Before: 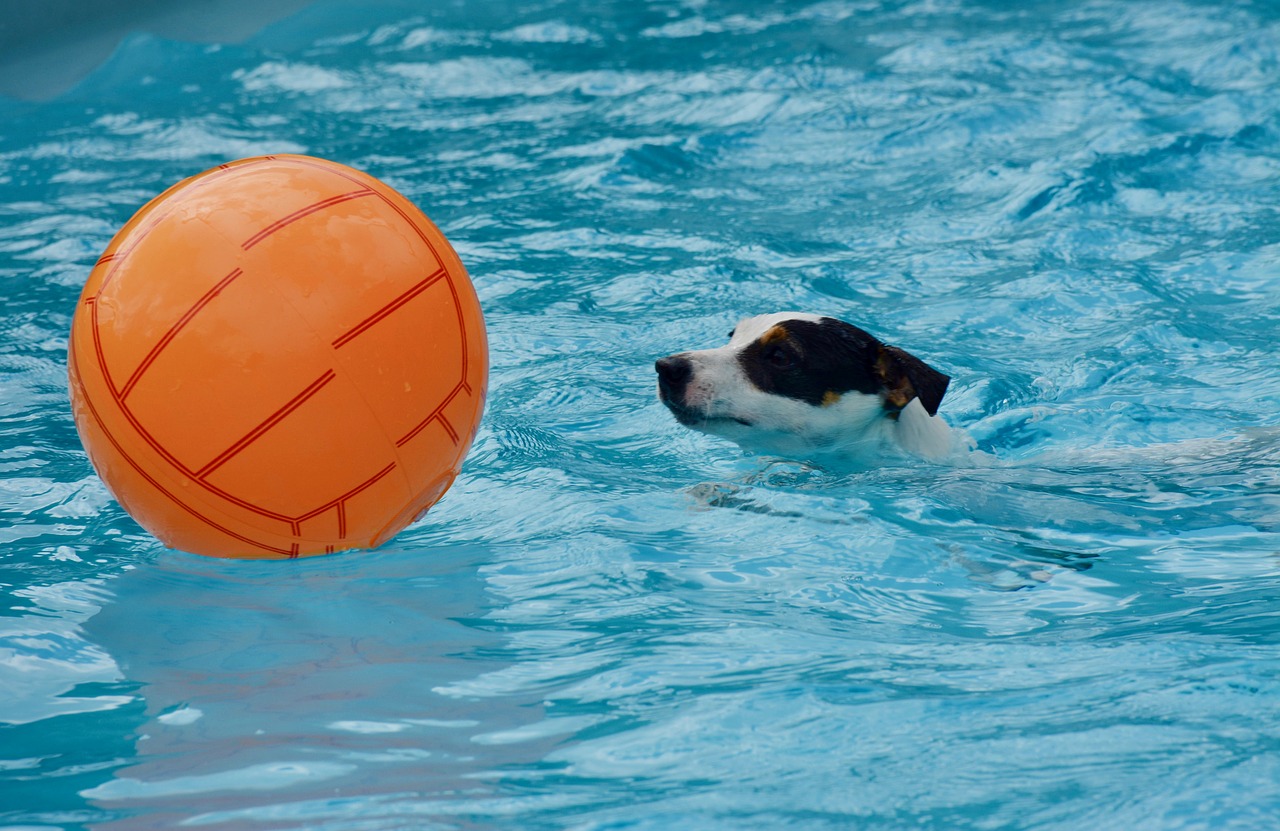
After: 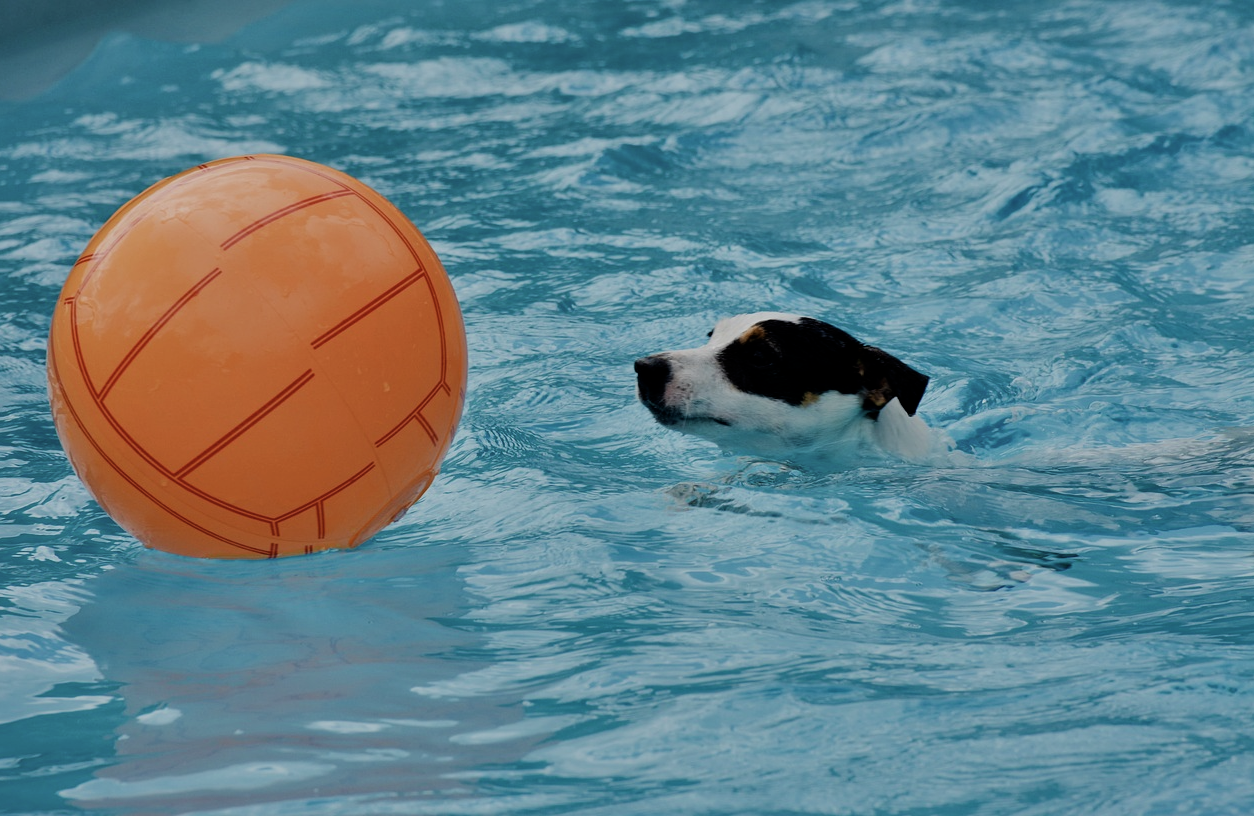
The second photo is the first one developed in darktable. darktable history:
crop: left 1.681%, right 0.276%, bottom 1.763%
contrast brightness saturation: contrast 0.063, brightness -0.009, saturation -0.22
filmic rgb: black relative exposure -7.71 EV, white relative exposure 4.42 EV, target black luminance 0%, hardness 3.75, latitude 50.55%, contrast 1.071, highlights saturation mix 8.86%, shadows ↔ highlights balance -0.213%, contrast in shadows safe
shadows and highlights: white point adjustment -3.71, highlights -63.33, highlights color adjustment 49.06%, soften with gaussian
